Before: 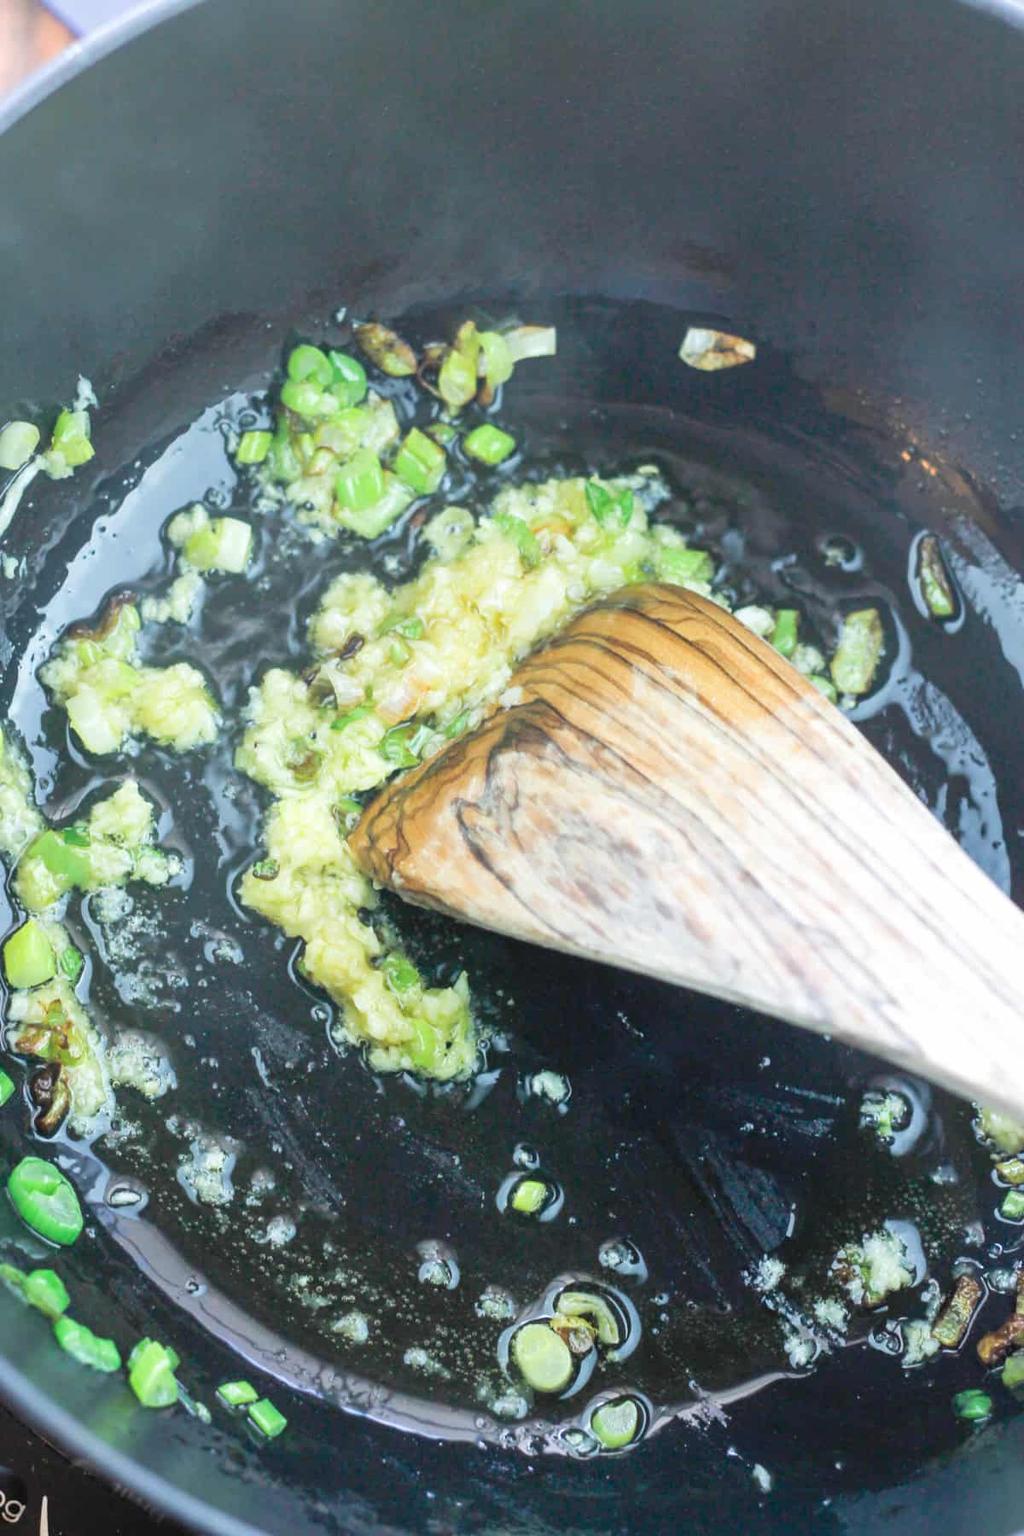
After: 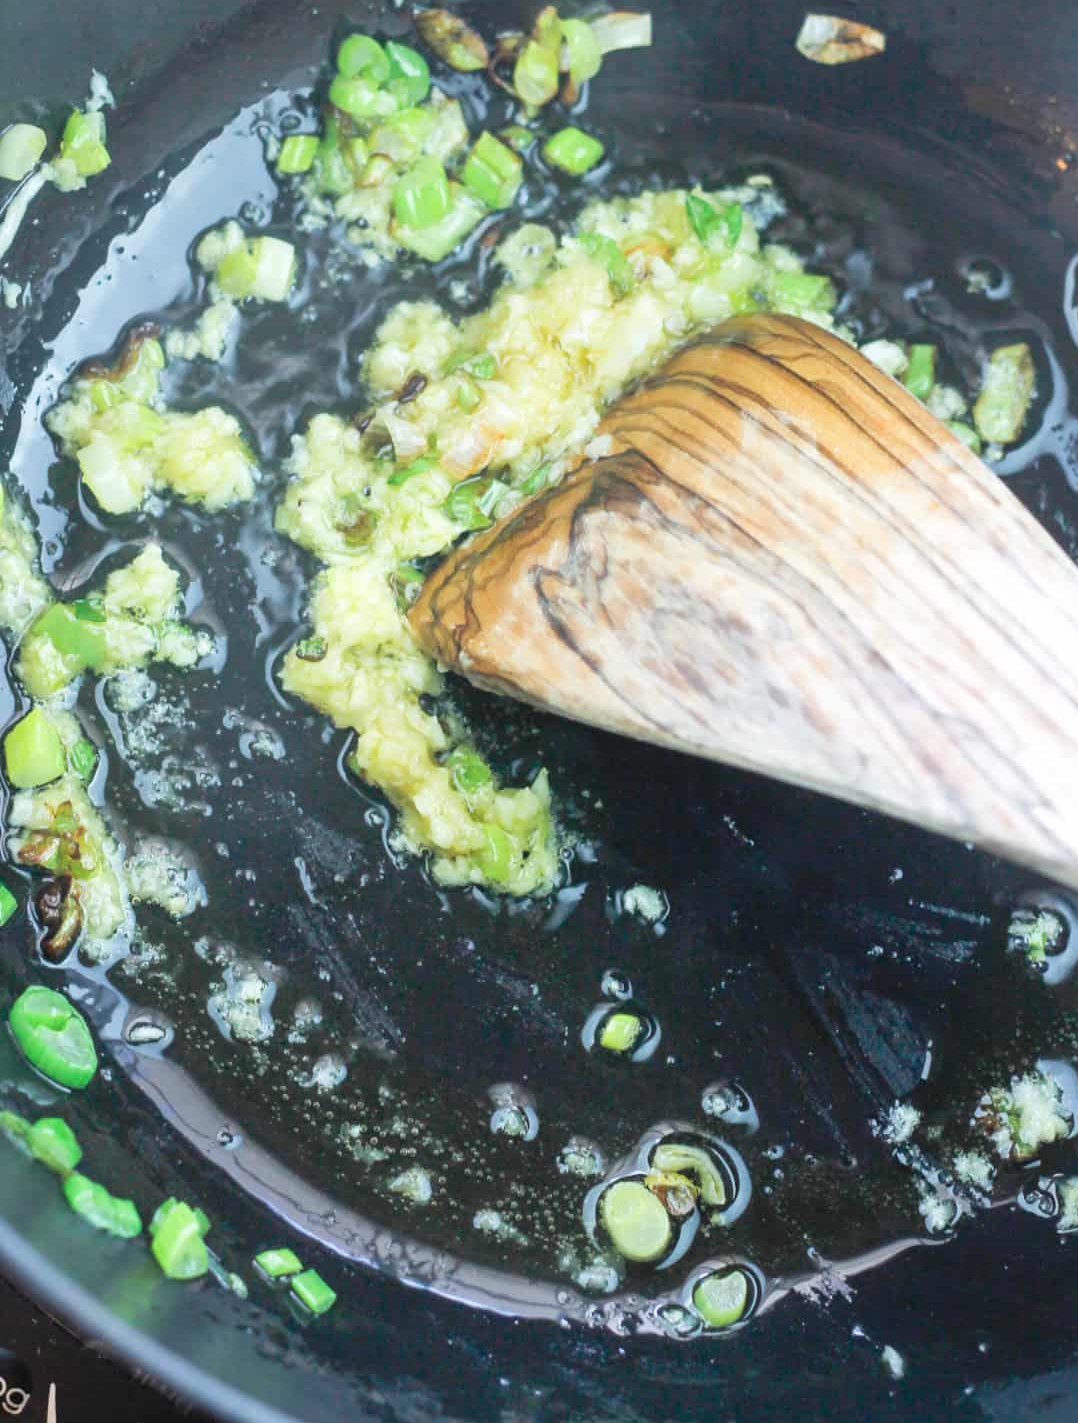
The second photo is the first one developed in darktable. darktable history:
crop: top 20.594%, right 9.341%, bottom 0.305%
